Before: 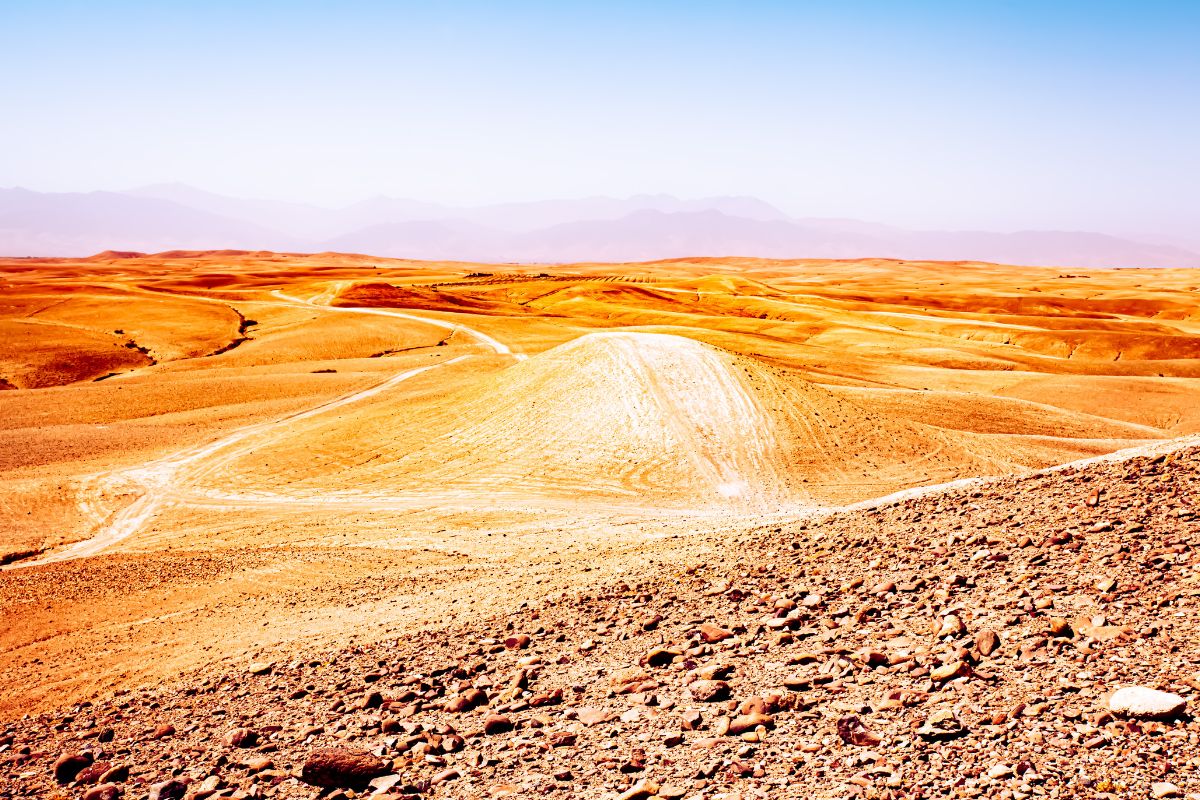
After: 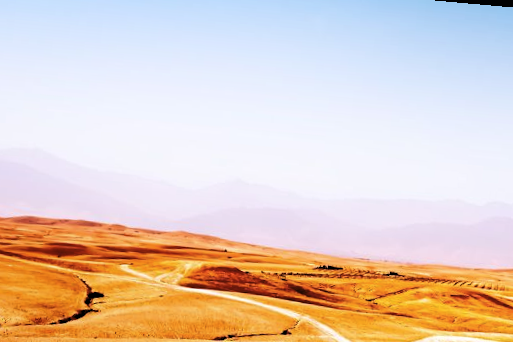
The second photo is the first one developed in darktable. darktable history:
crop: left 15.452%, top 5.459%, right 43.956%, bottom 56.62%
rotate and perspective: rotation 5.12°, automatic cropping off
levels: levels [0.116, 0.574, 1]
shadows and highlights: radius 93.07, shadows -14.46, white point adjustment 0.23, highlights 31.48, compress 48.23%, highlights color adjustment 52.79%, soften with gaussian
